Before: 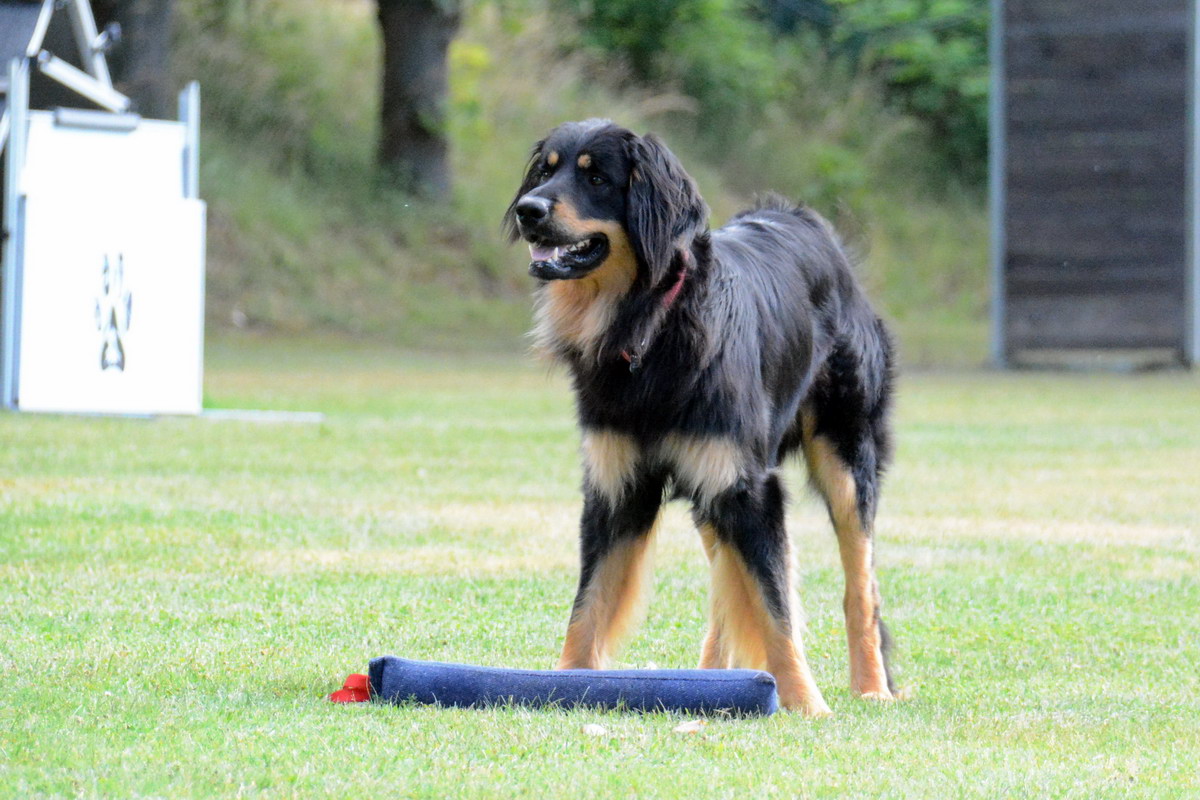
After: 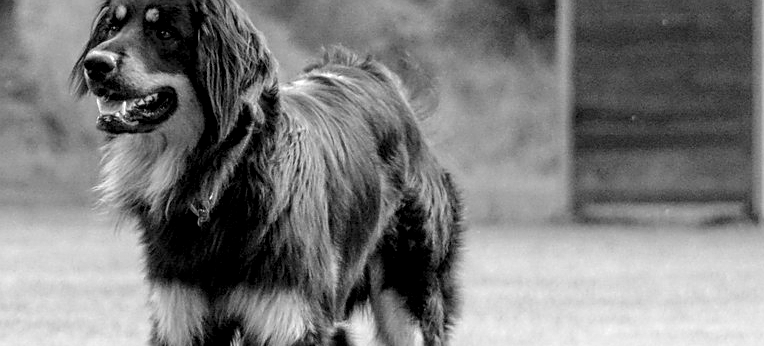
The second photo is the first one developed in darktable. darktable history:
sharpen: on, module defaults
monochrome: on, module defaults
local contrast: detail 142%
crop: left 36.005%, top 18.293%, right 0.31%, bottom 38.444%
